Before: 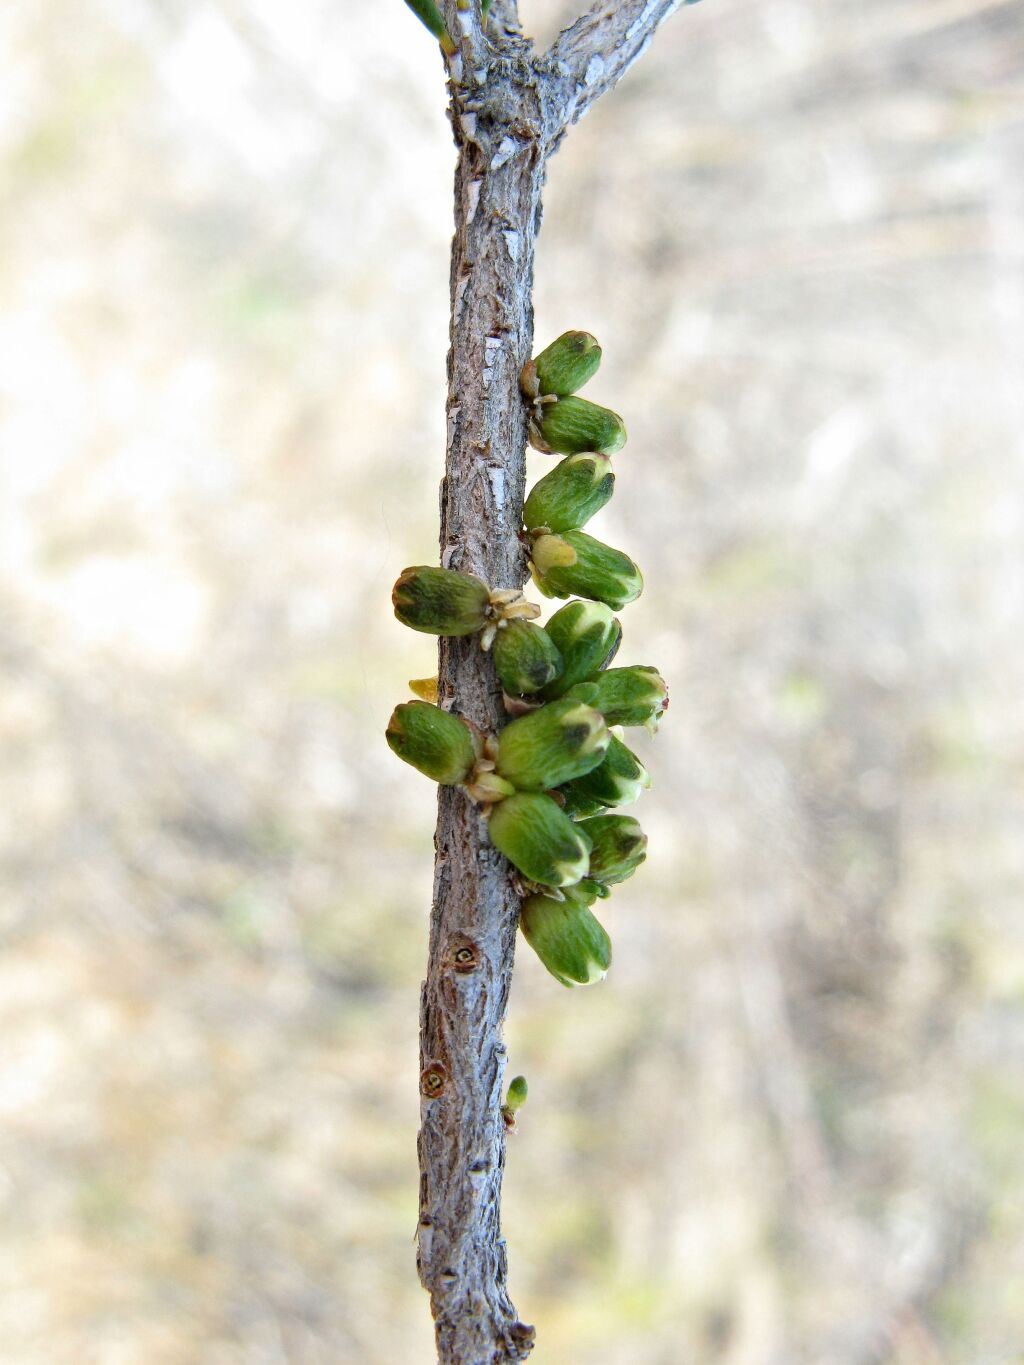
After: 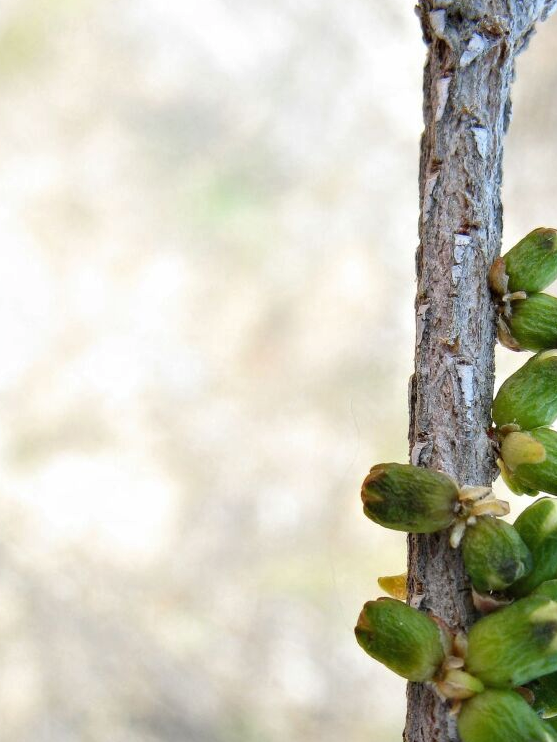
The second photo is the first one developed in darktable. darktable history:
crop and rotate: left 3.067%, top 7.56%, right 42.522%, bottom 38.034%
shadows and highlights: shadows 25.56, highlights -26.52
